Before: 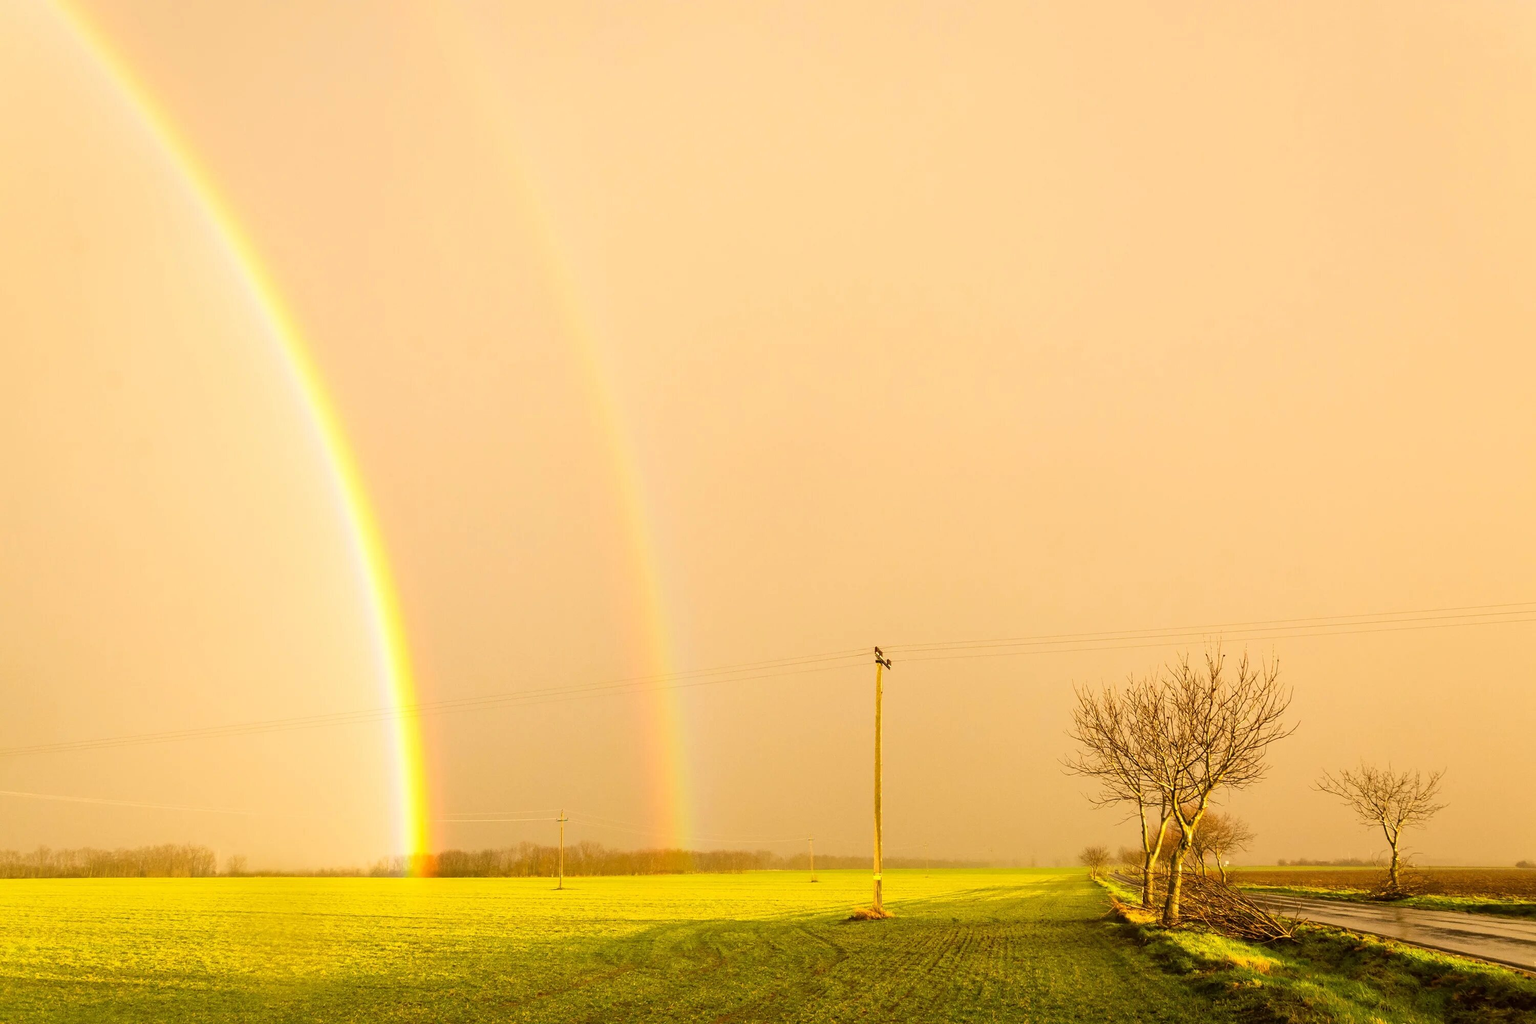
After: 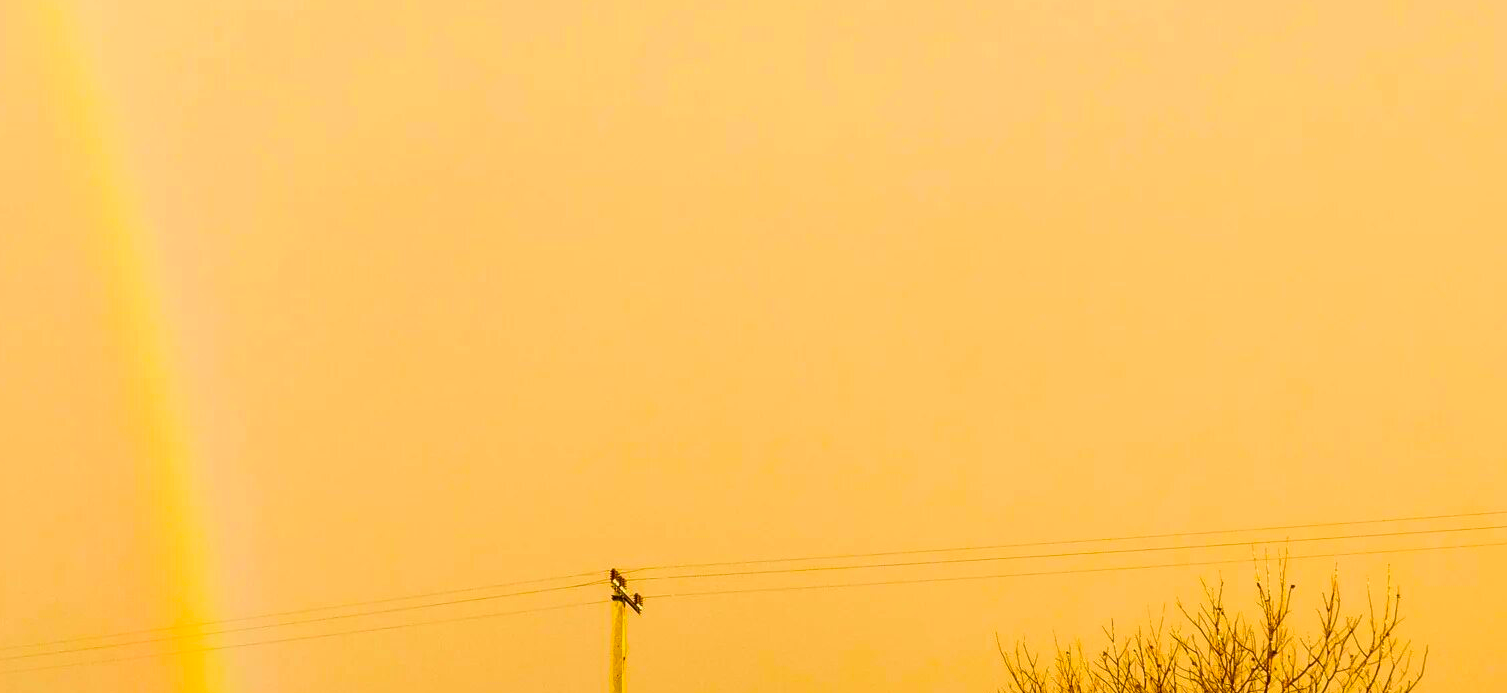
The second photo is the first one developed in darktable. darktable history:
crop: left 36.607%, top 34.735%, right 13.146%, bottom 30.611%
color balance rgb: linear chroma grading › global chroma 15%, perceptual saturation grading › global saturation 30%
color calibration: illuminant as shot in camera, x 0.358, y 0.373, temperature 4628.91 K
color correction: saturation 1.11
